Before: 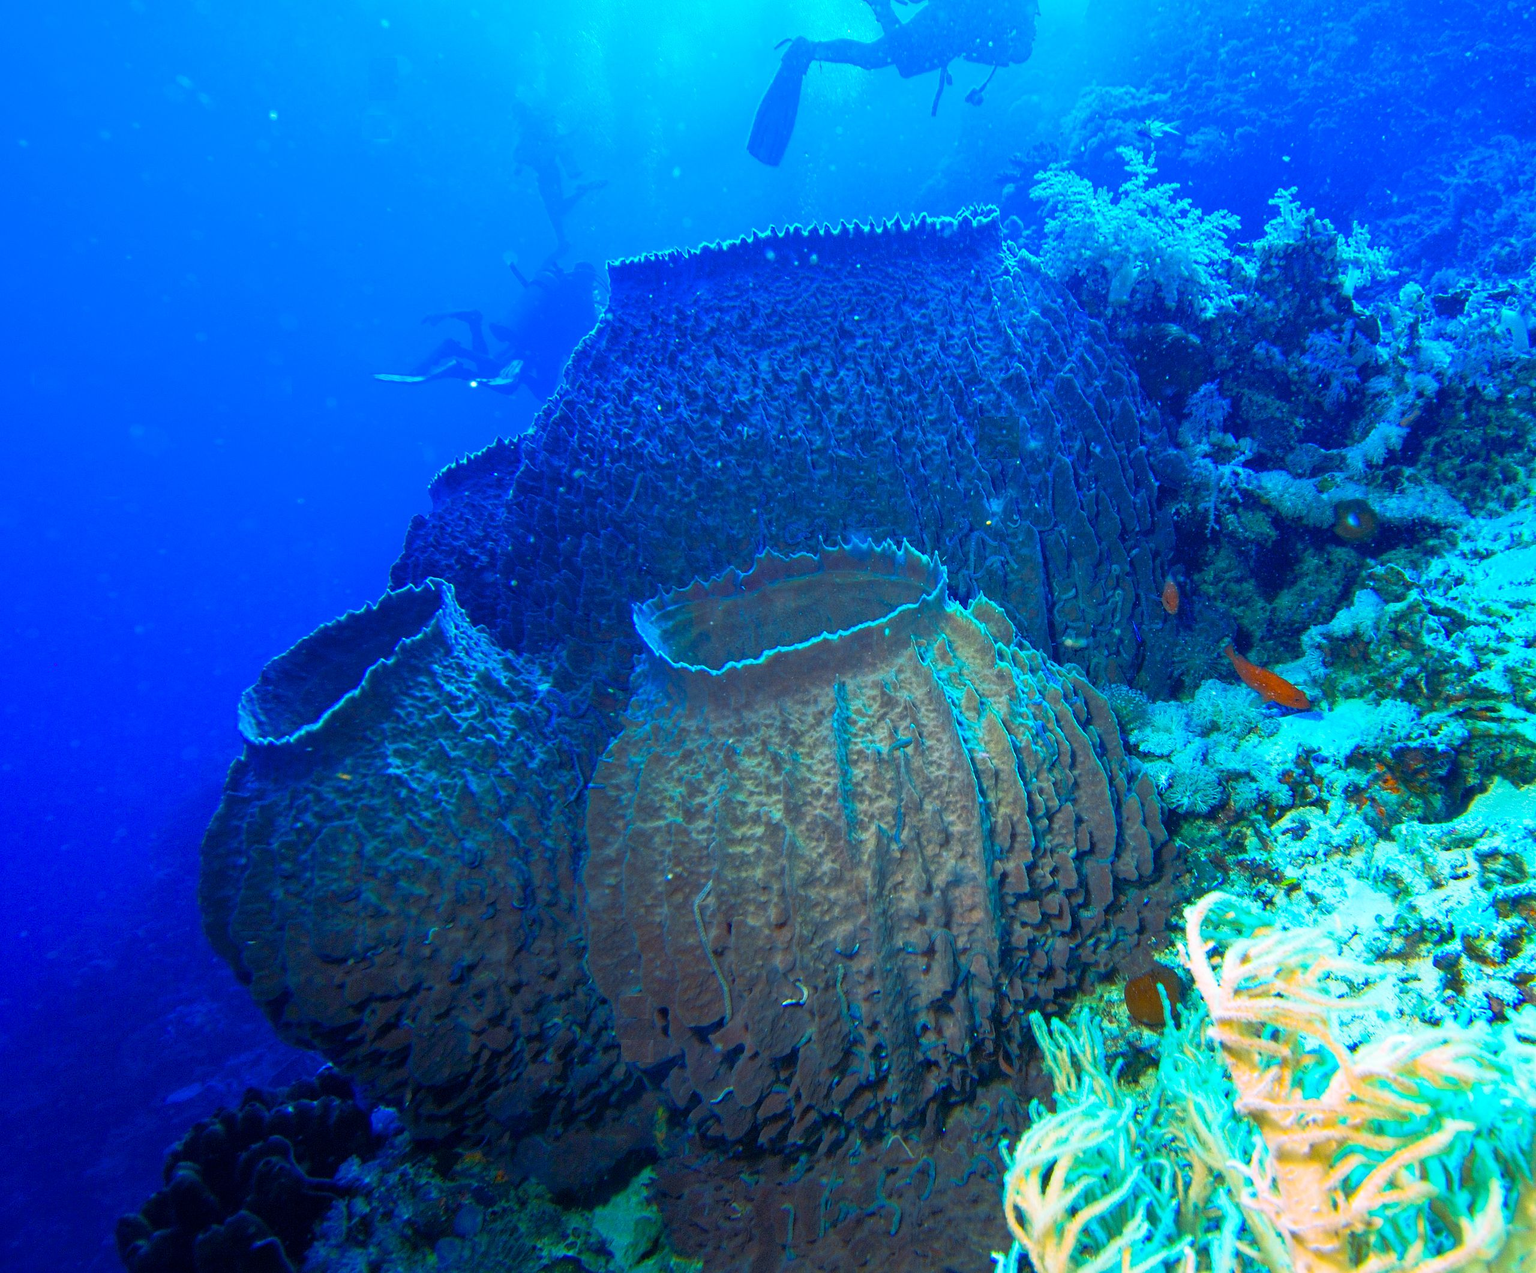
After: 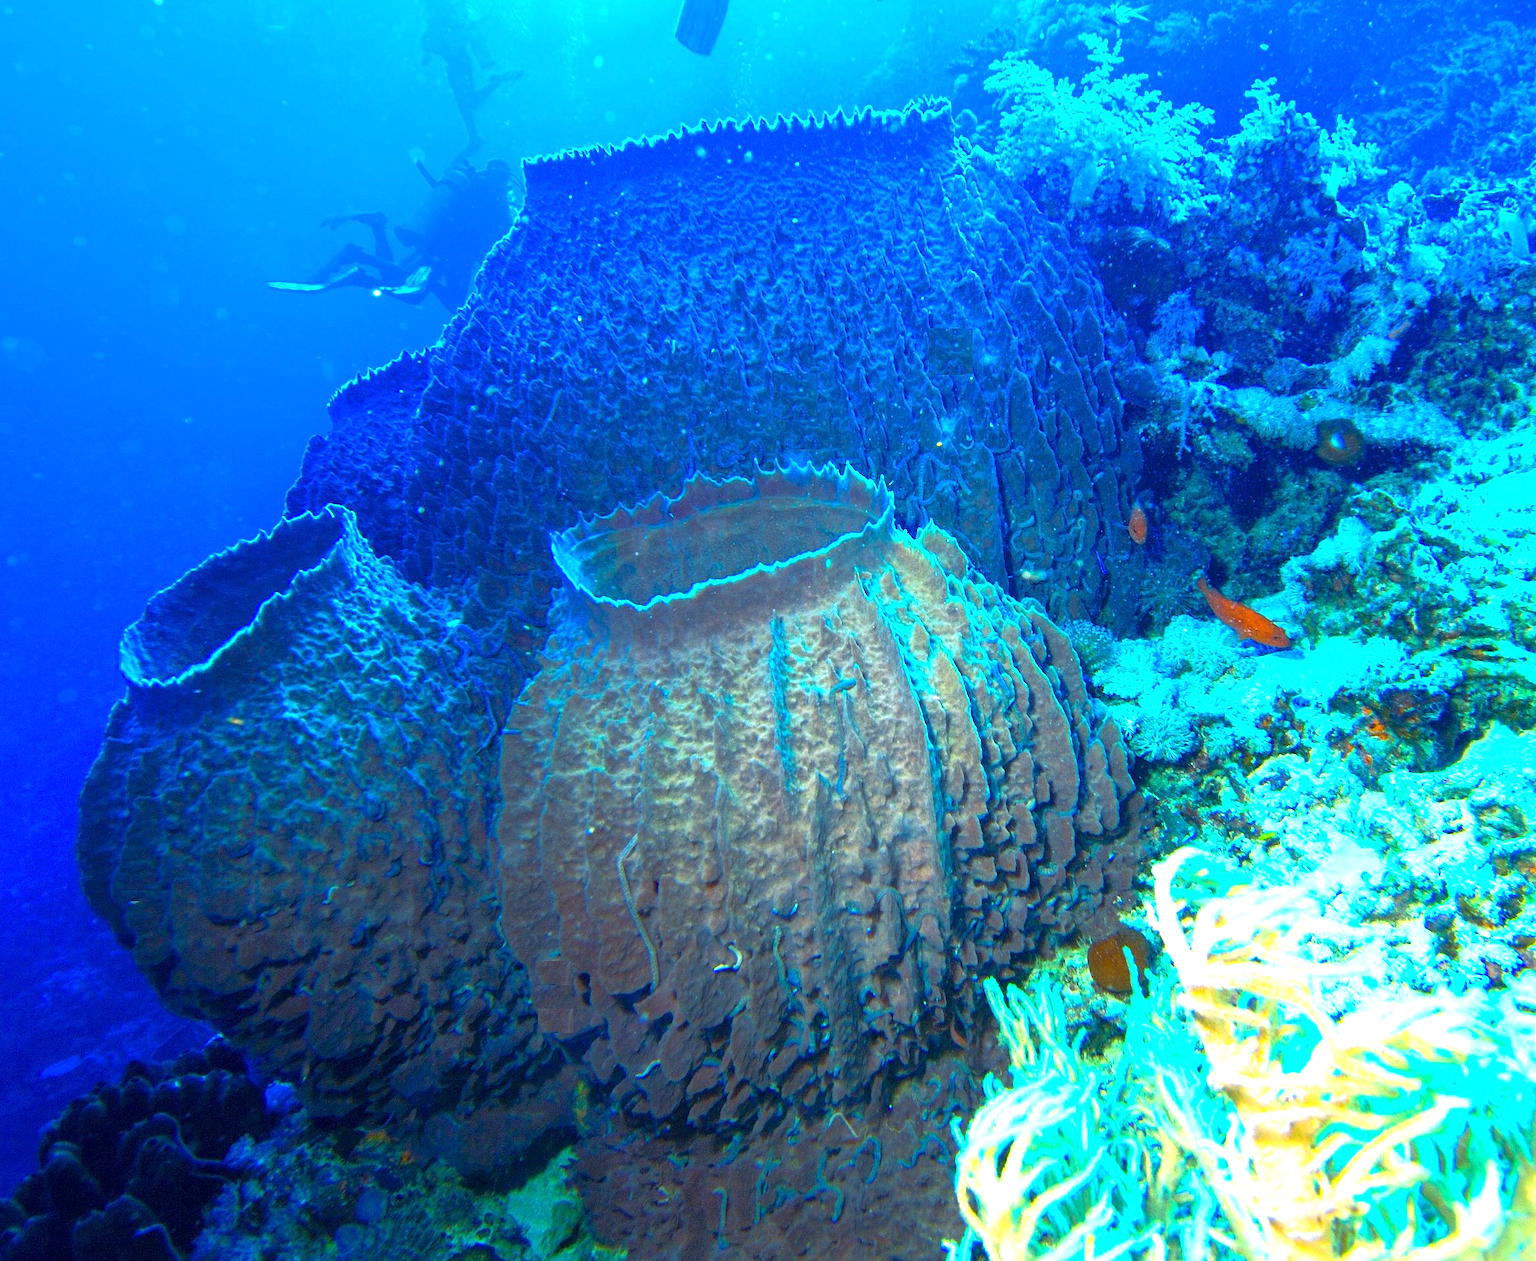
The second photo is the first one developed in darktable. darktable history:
tone equalizer: -8 EV 0.243 EV, -7 EV 0.389 EV, -6 EV 0.45 EV, -5 EV 0.22 EV, -3 EV -0.27 EV, -2 EV -0.433 EV, -1 EV -0.41 EV, +0 EV -0.245 EV
crop and rotate: left 8.388%, top 9.17%
exposure: exposure 1.148 EV, compensate highlight preservation false
